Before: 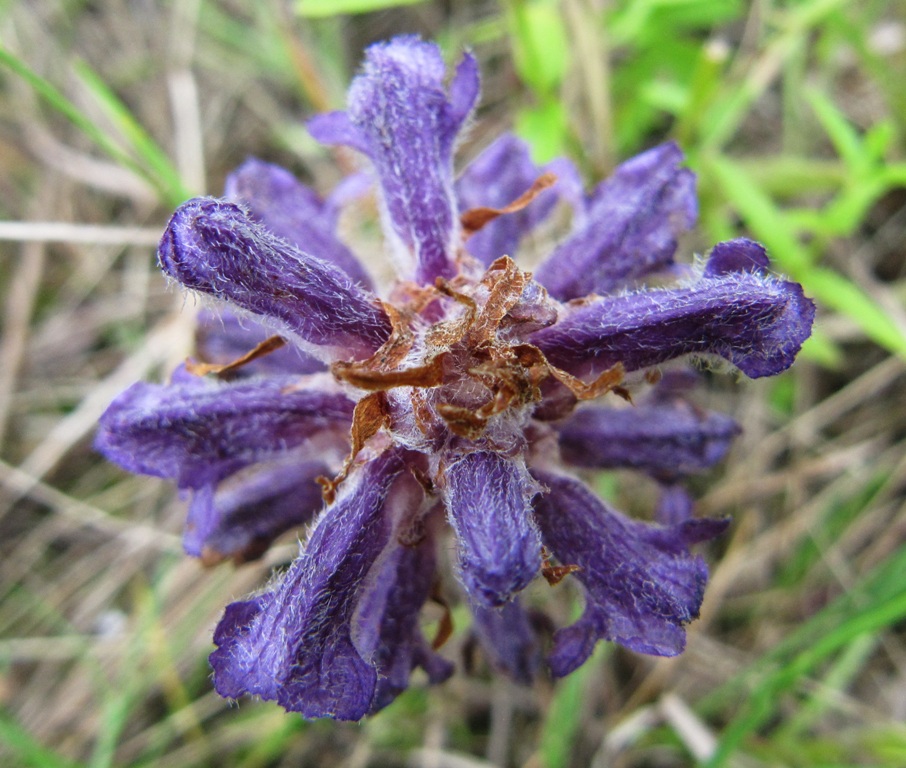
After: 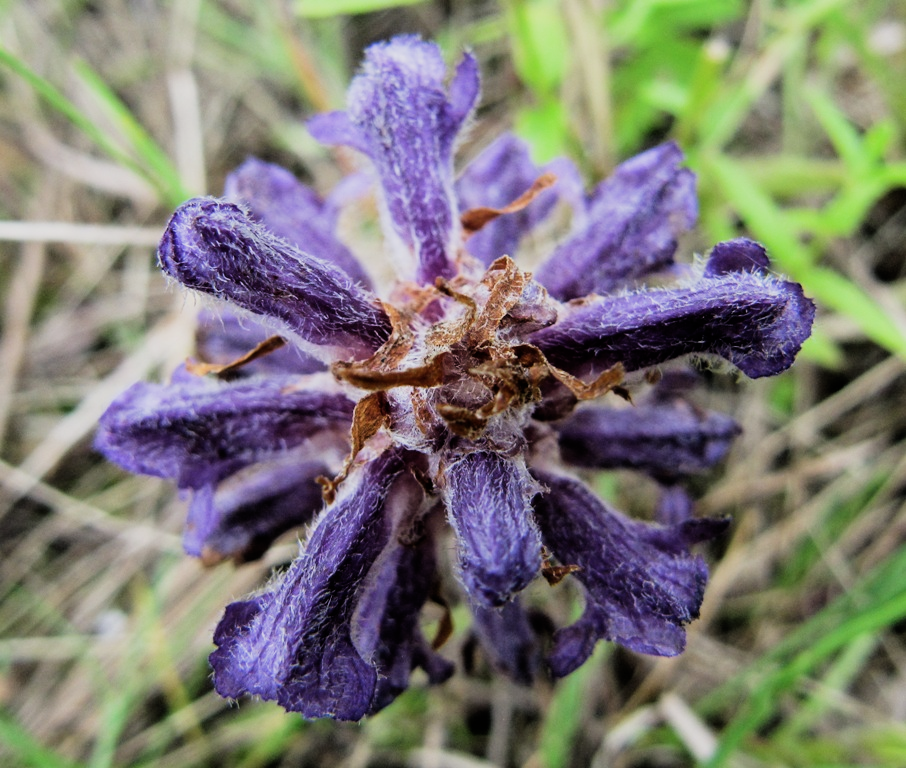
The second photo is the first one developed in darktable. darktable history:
filmic rgb: black relative exposure -5.11 EV, white relative exposure 3.98 EV, hardness 2.91, contrast 1.398, highlights saturation mix -28.95%
